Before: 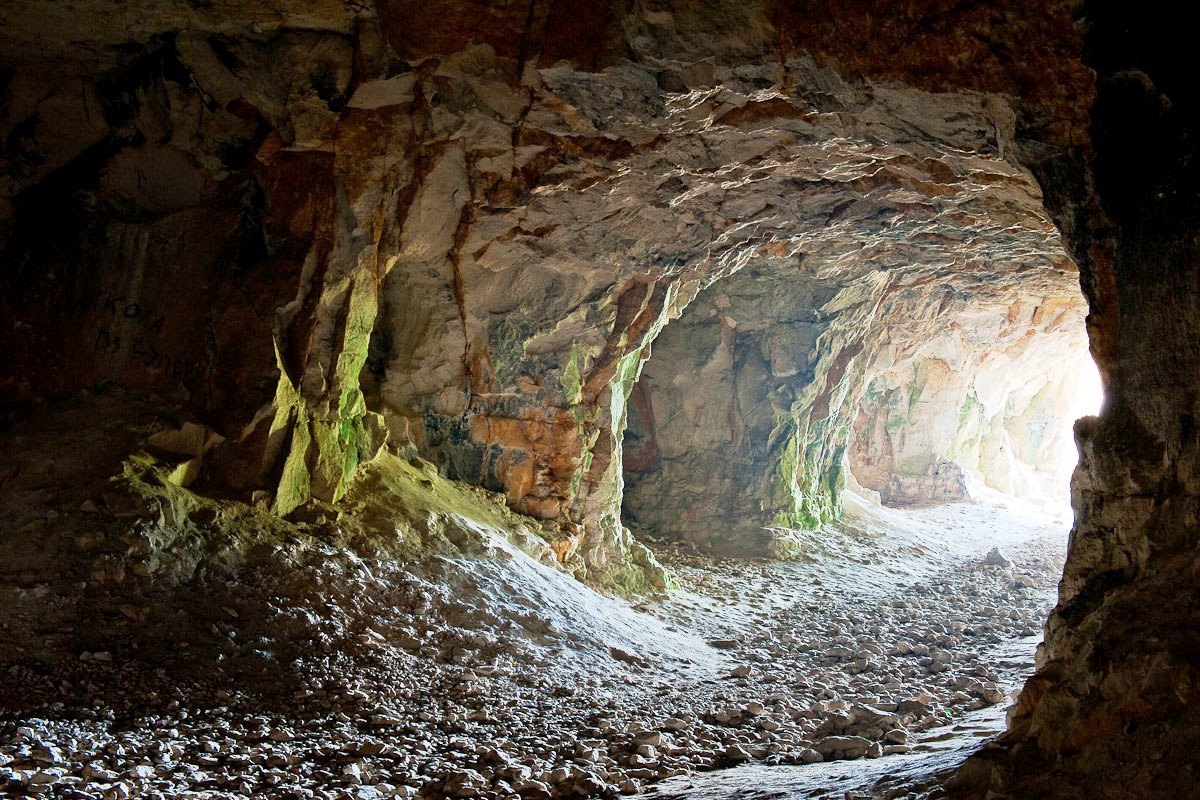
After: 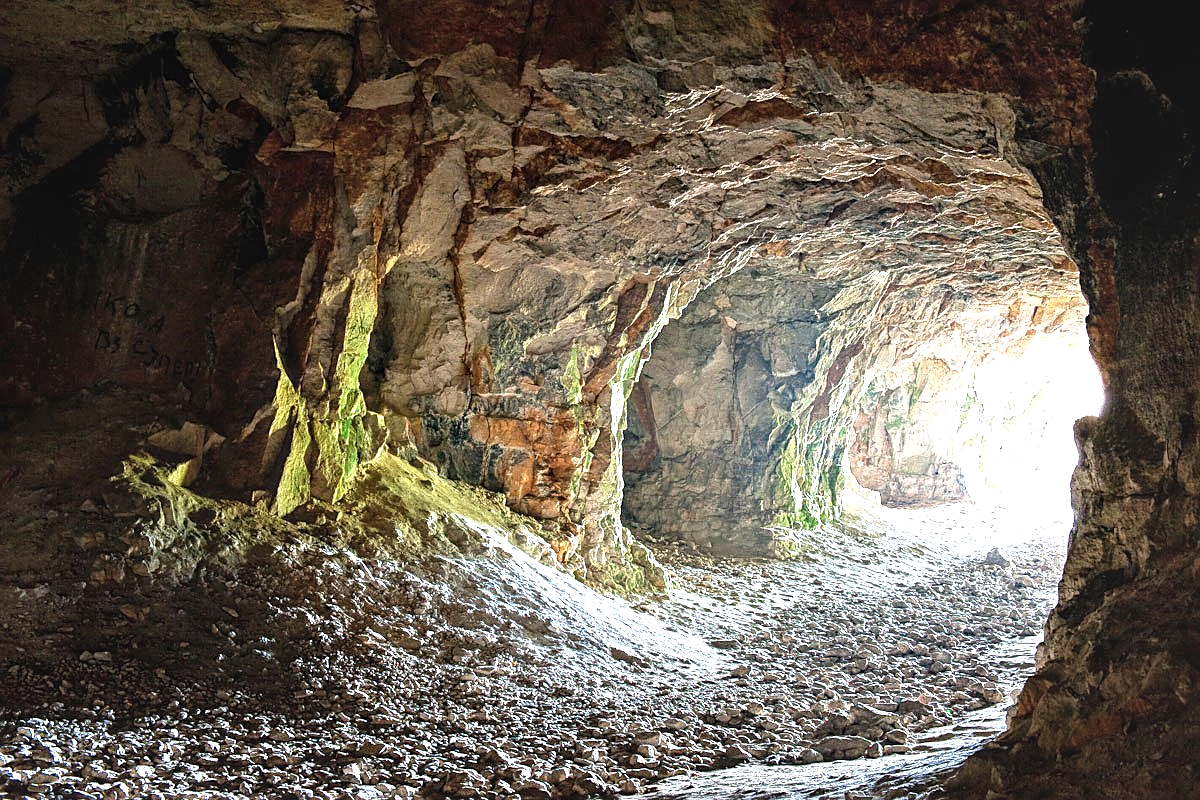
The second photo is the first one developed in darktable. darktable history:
sharpen: on, module defaults
exposure: black level correction -0.005, exposure 0.622 EV, compensate highlight preservation false
local contrast: detail 142%
